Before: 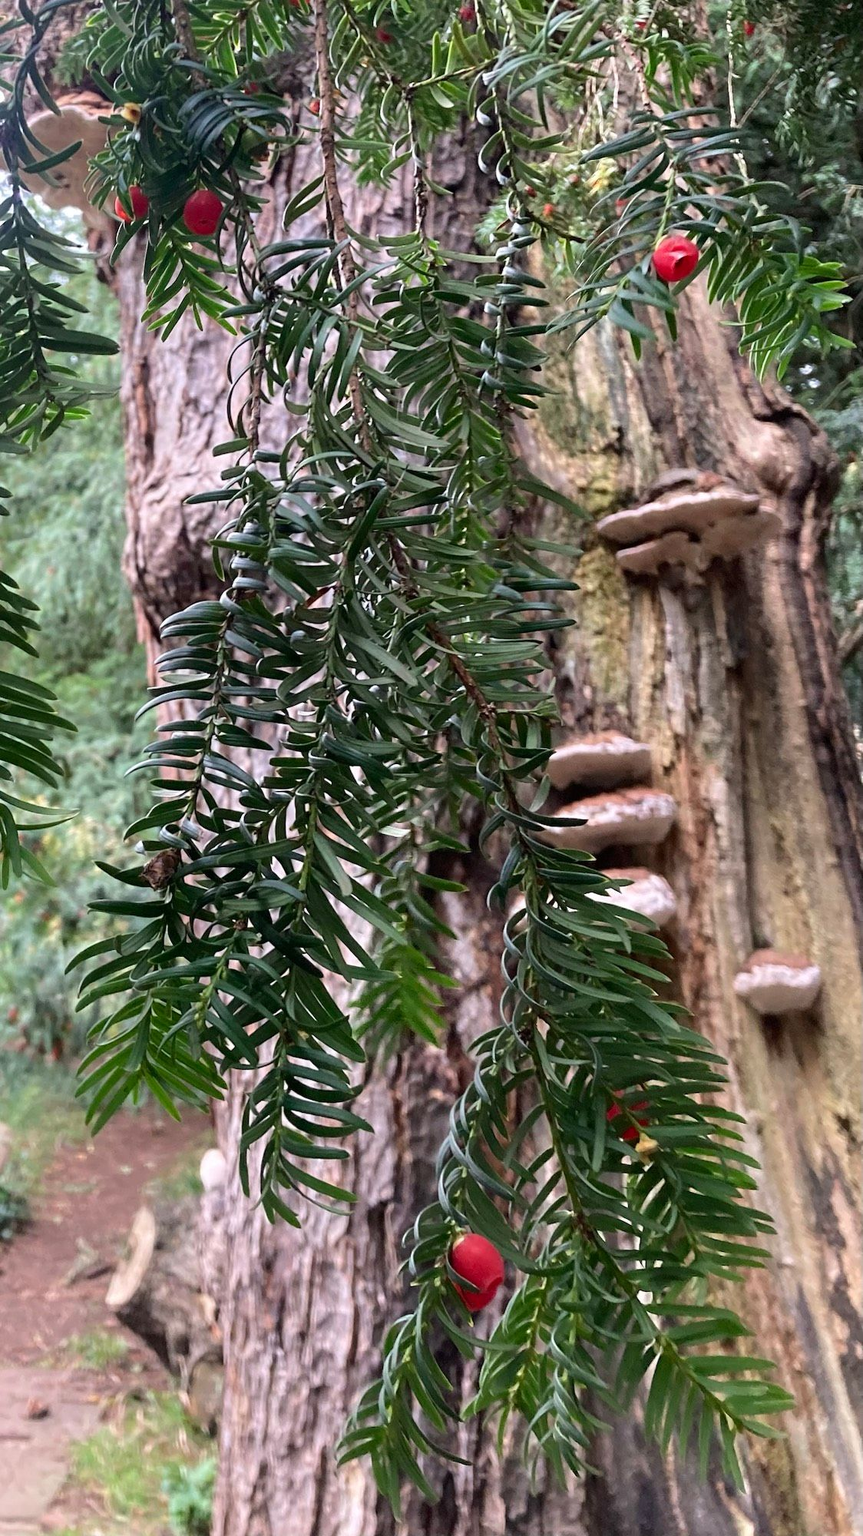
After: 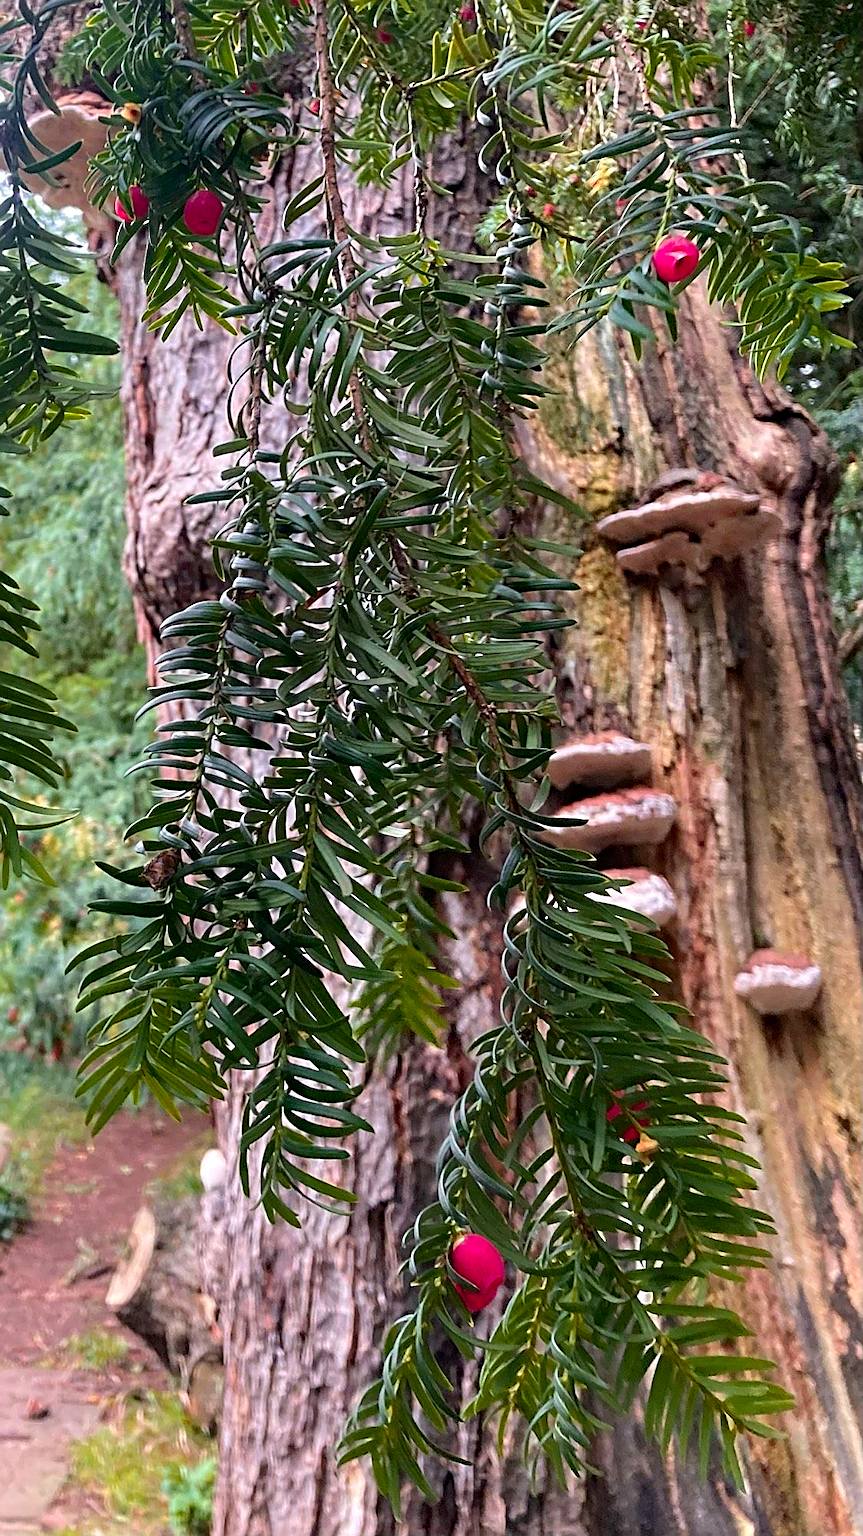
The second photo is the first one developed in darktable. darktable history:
haze removal: compatibility mode true, adaptive false
color zones: curves: ch1 [(0.24, 0.634) (0.75, 0.5)]; ch2 [(0.253, 0.437) (0.745, 0.491)], mix 41.44%
sharpen: on, module defaults
